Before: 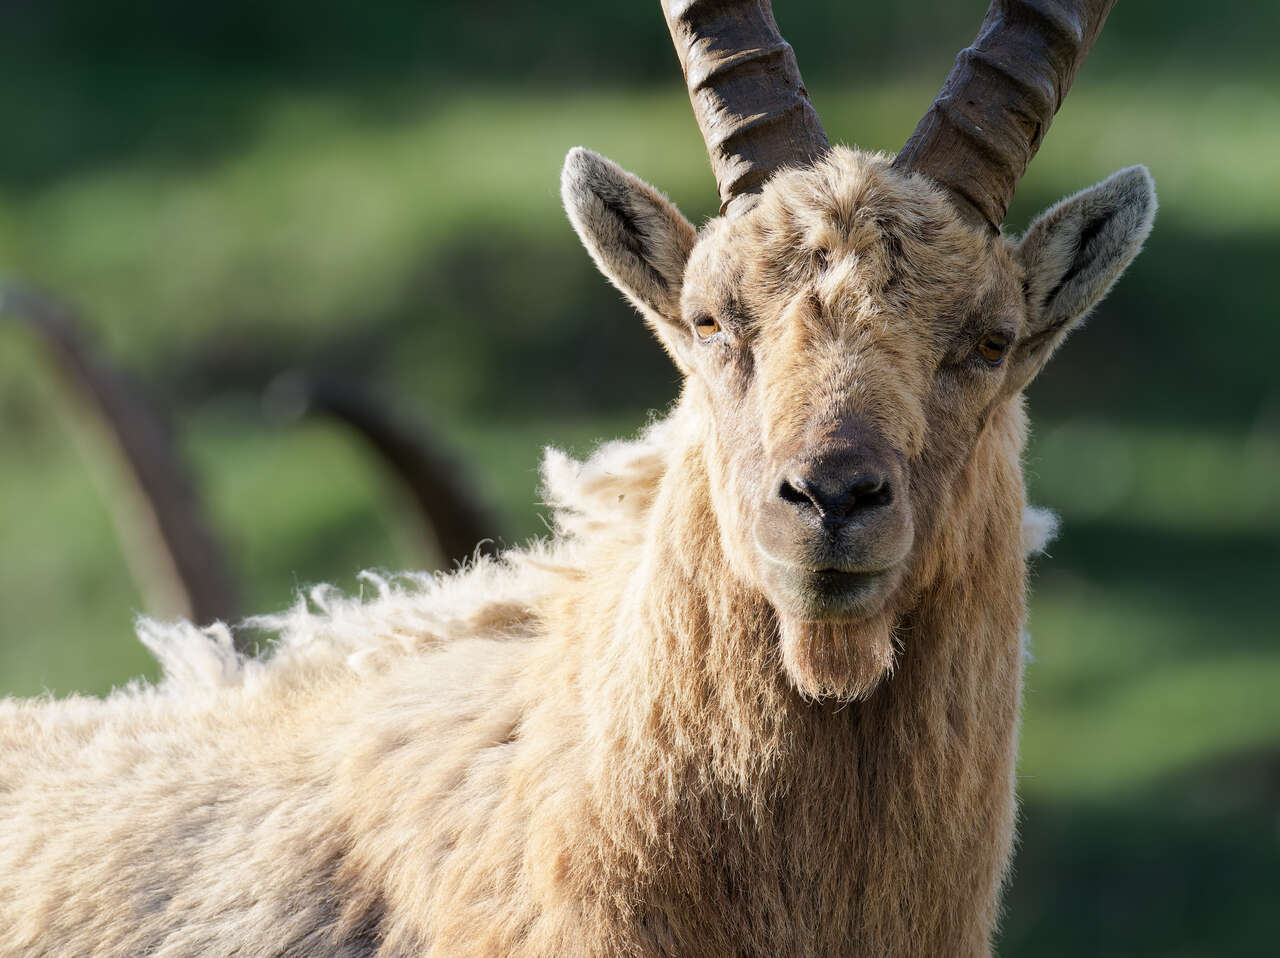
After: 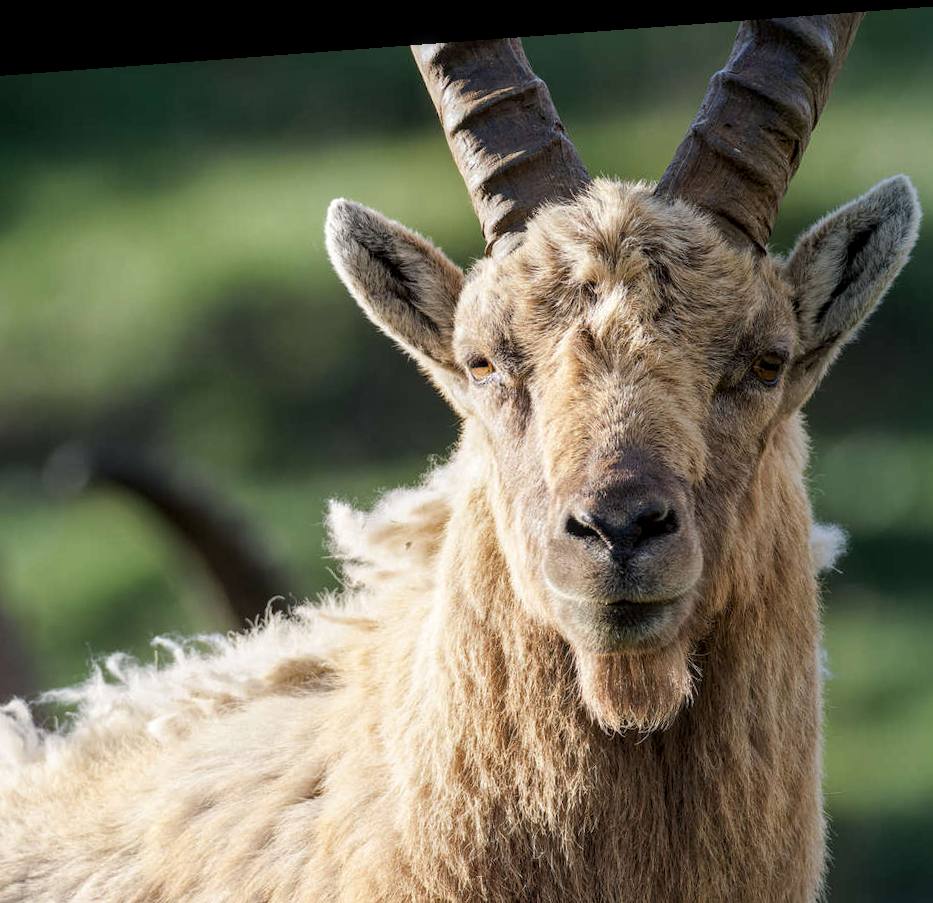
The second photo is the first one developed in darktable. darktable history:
local contrast: on, module defaults
crop: left 18.479%, right 12.2%, bottom 13.971%
rotate and perspective: rotation -4.25°, automatic cropping off
